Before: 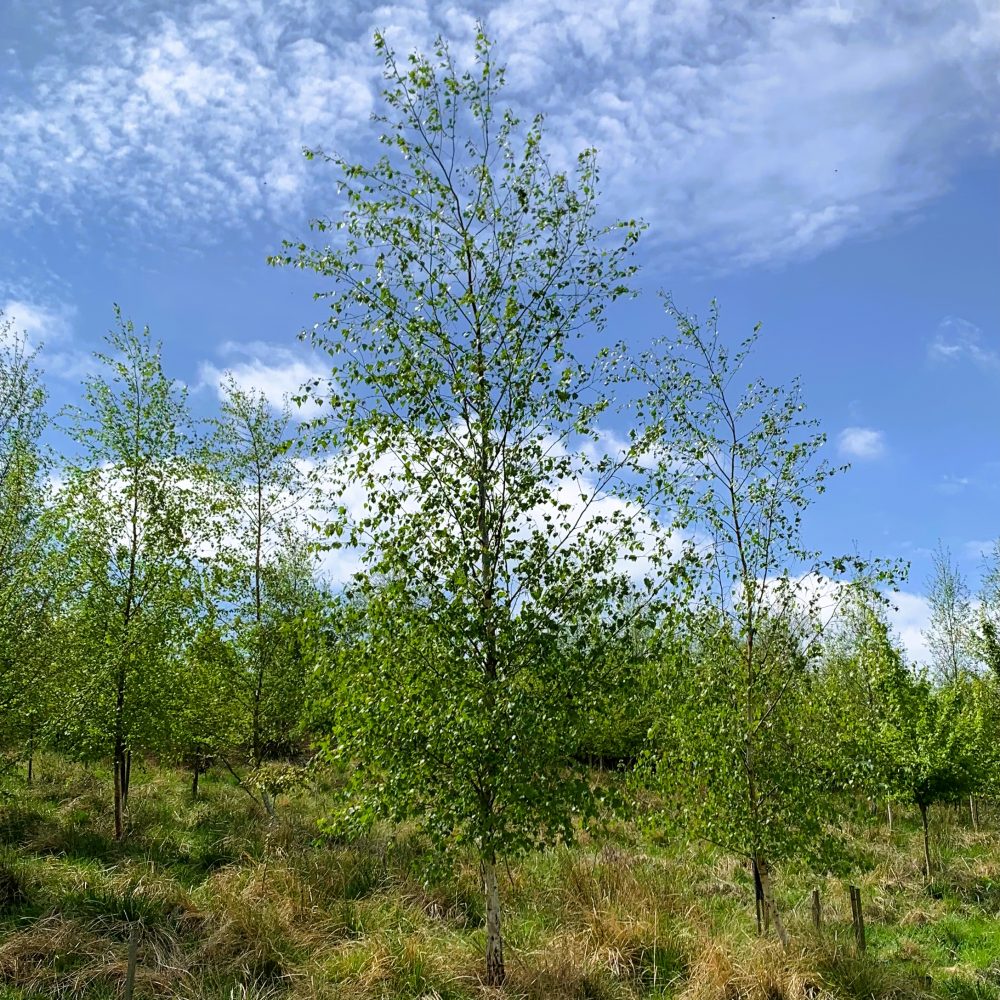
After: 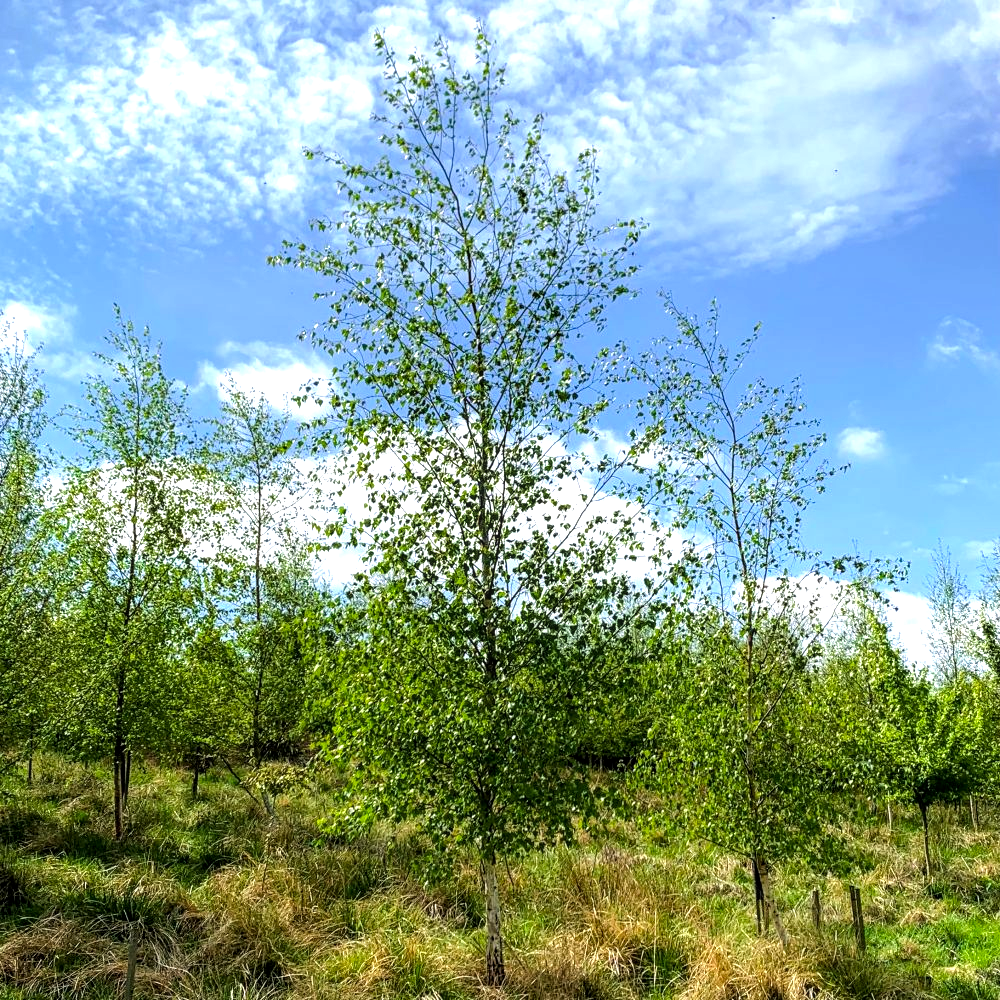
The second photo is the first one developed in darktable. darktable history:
contrast brightness saturation: saturation 0.125
local contrast: on, module defaults
tone equalizer: -8 EV -0.769 EV, -7 EV -0.68 EV, -6 EV -0.632 EV, -5 EV -0.392 EV, -3 EV 0.401 EV, -2 EV 0.6 EV, -1 EV 0.684 EV, +0 EV 0.775 EV, mask exposure compensation -0.512 EV
